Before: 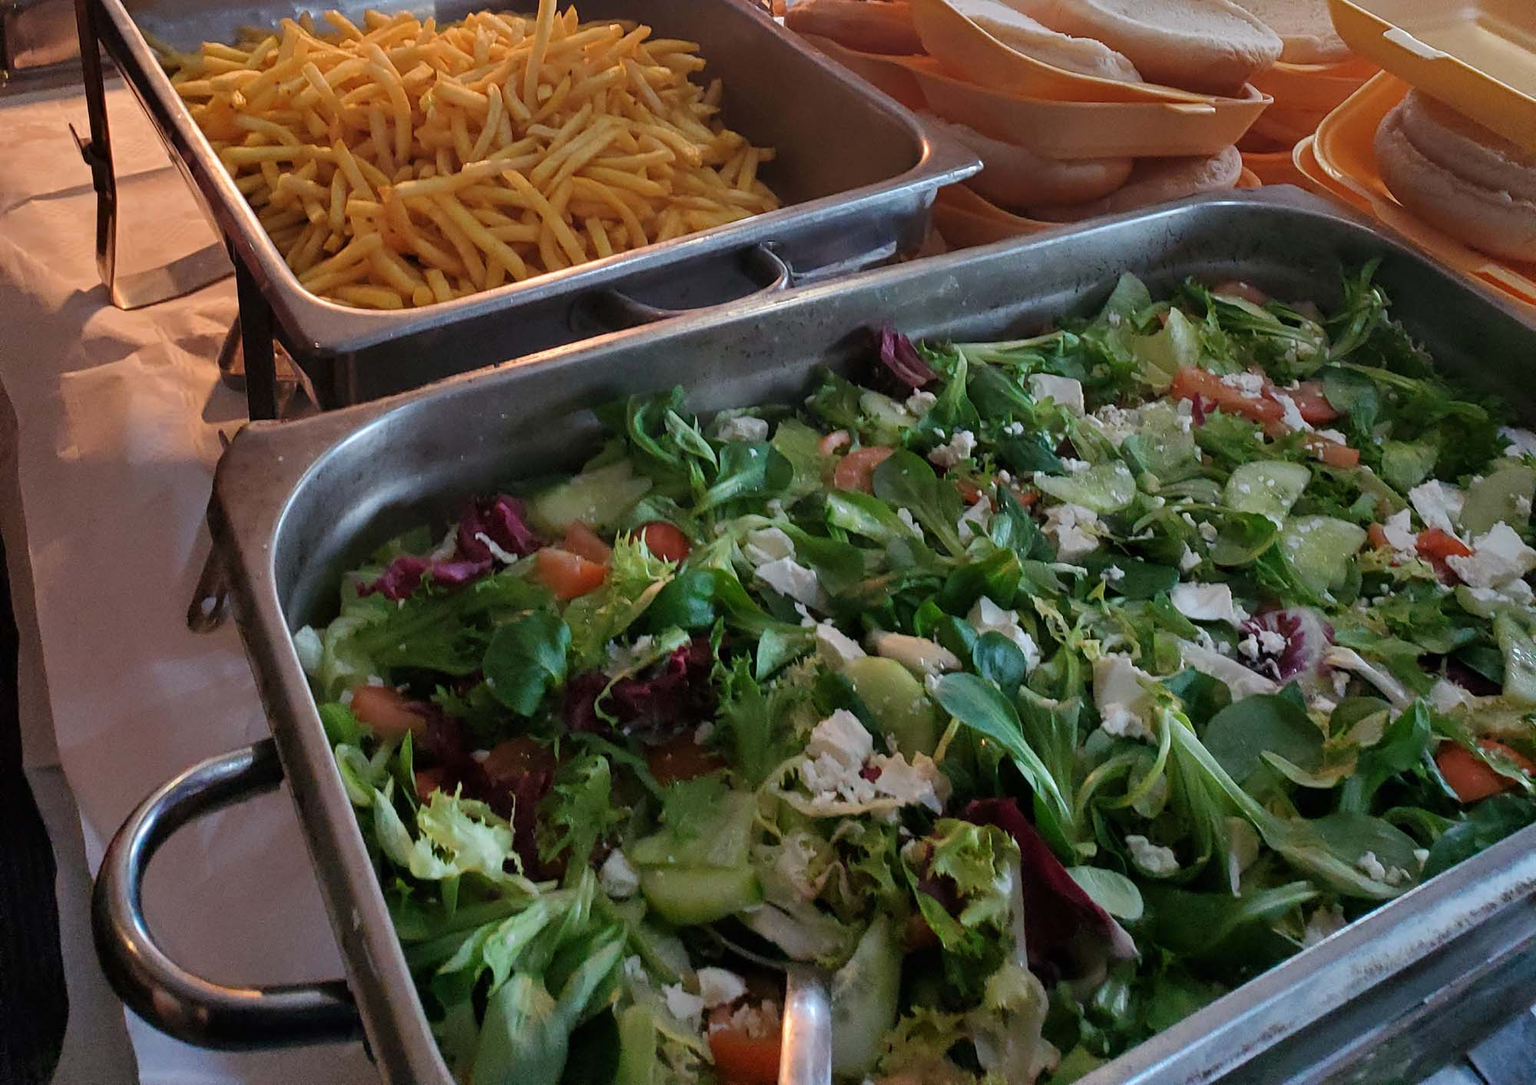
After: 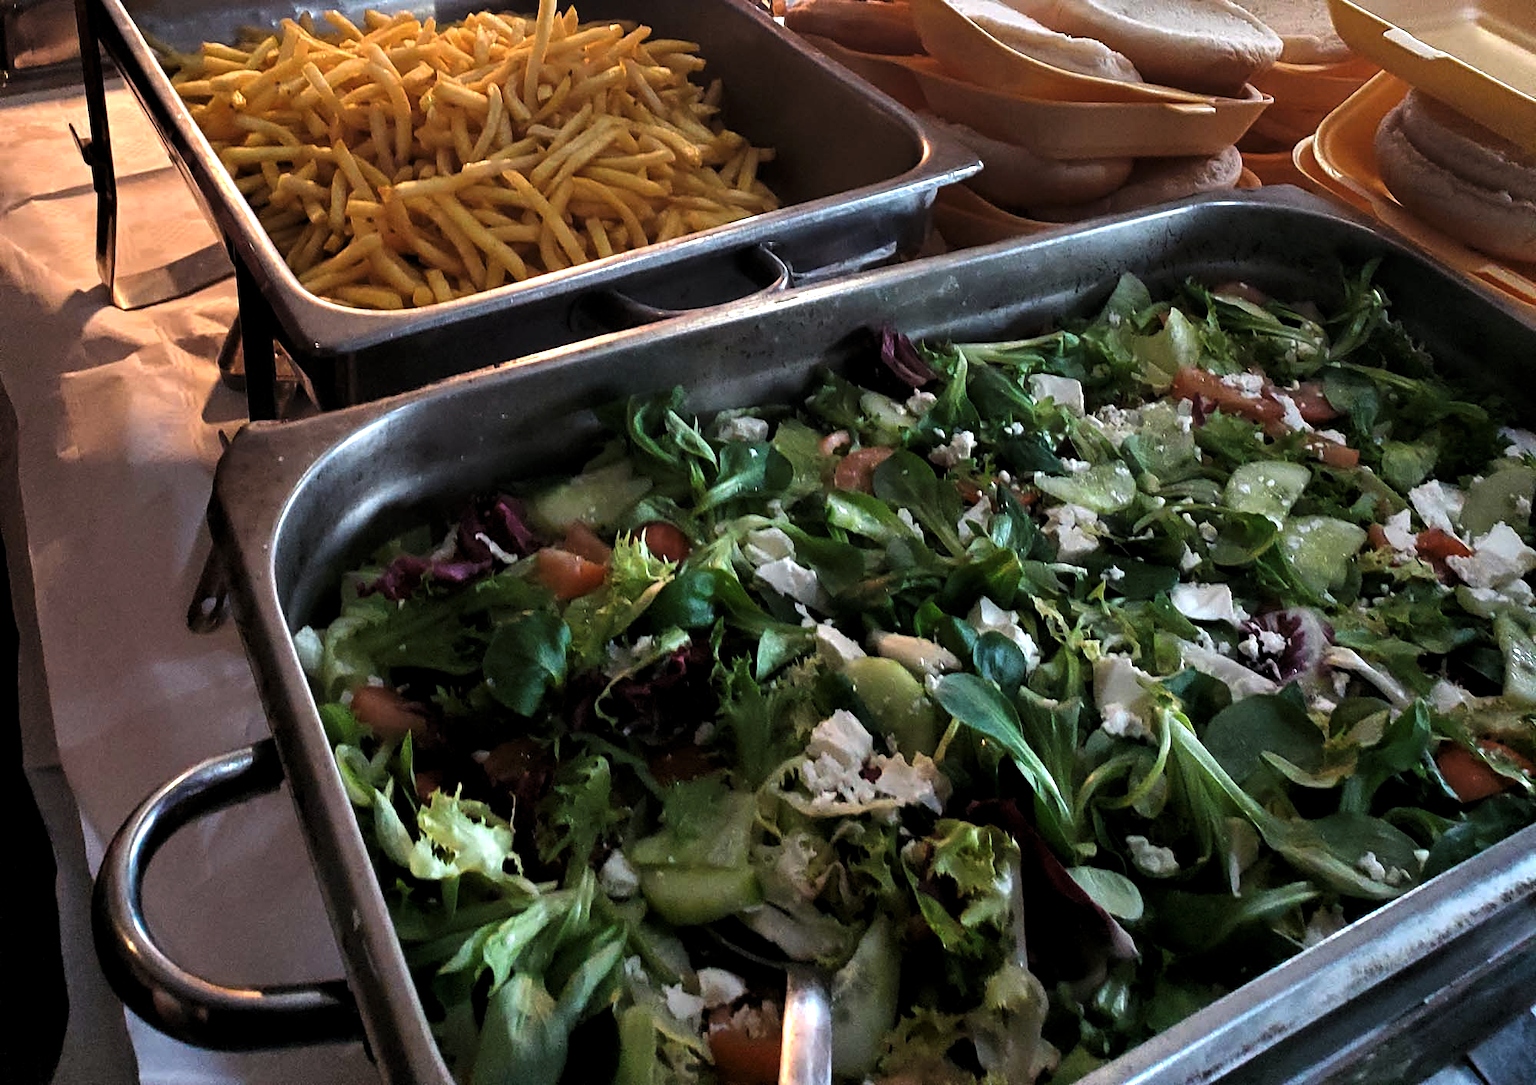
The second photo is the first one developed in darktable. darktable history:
levels: levels [0.044, 0.475, 0.791]
shadows and highlights: shadows 5, soften with gaussian
